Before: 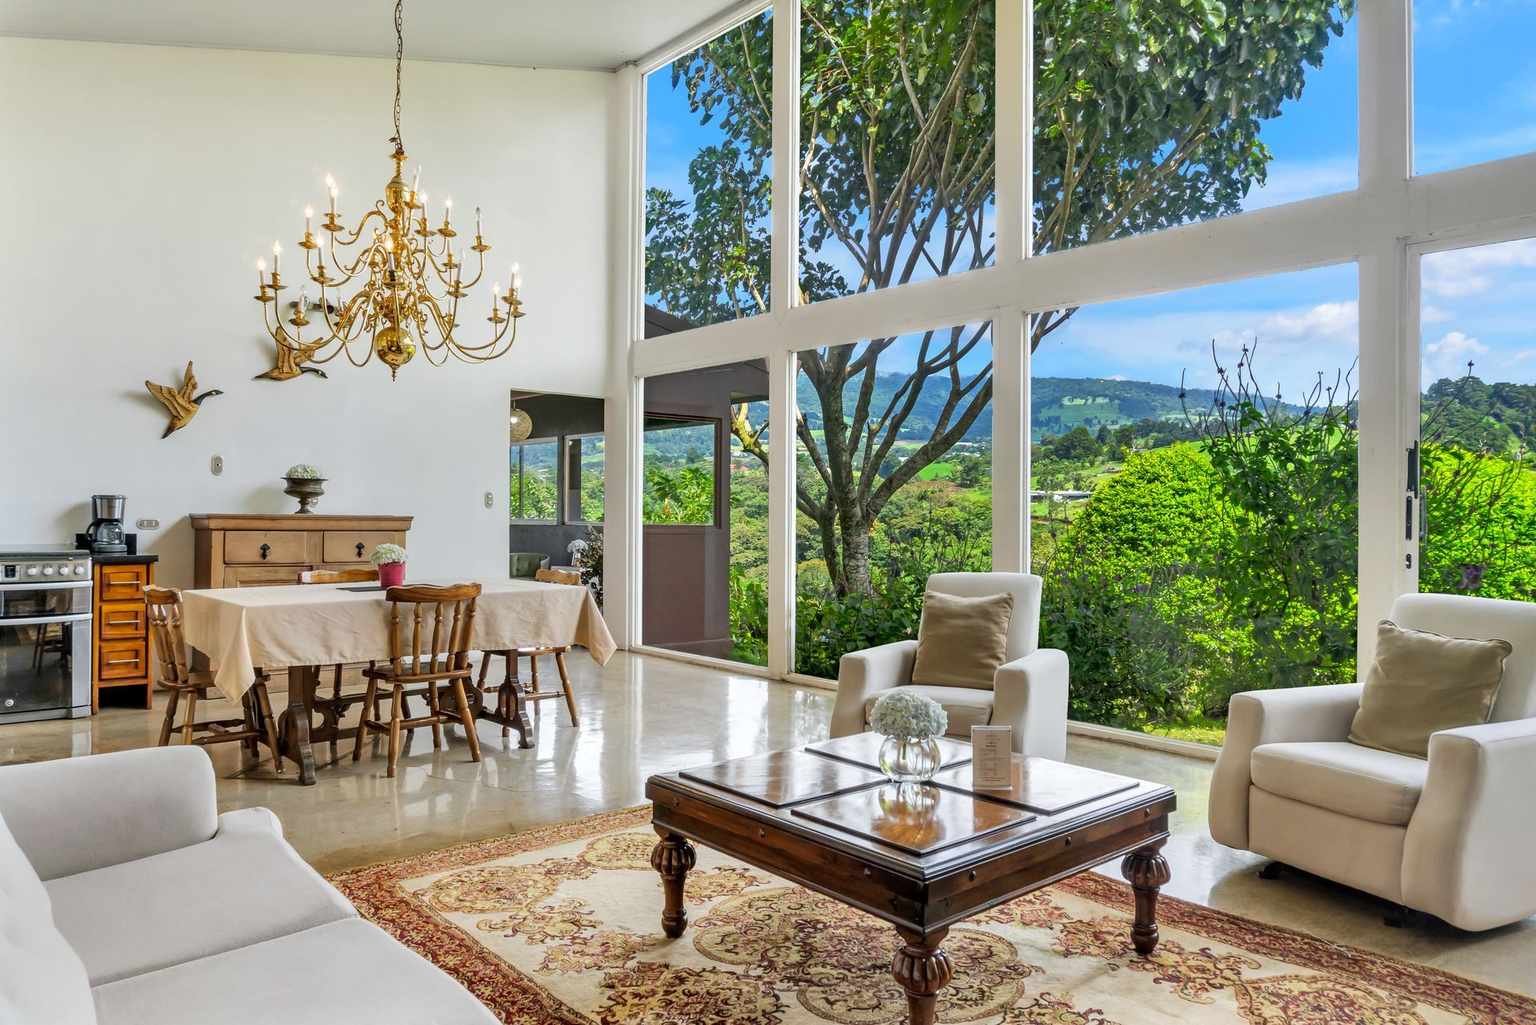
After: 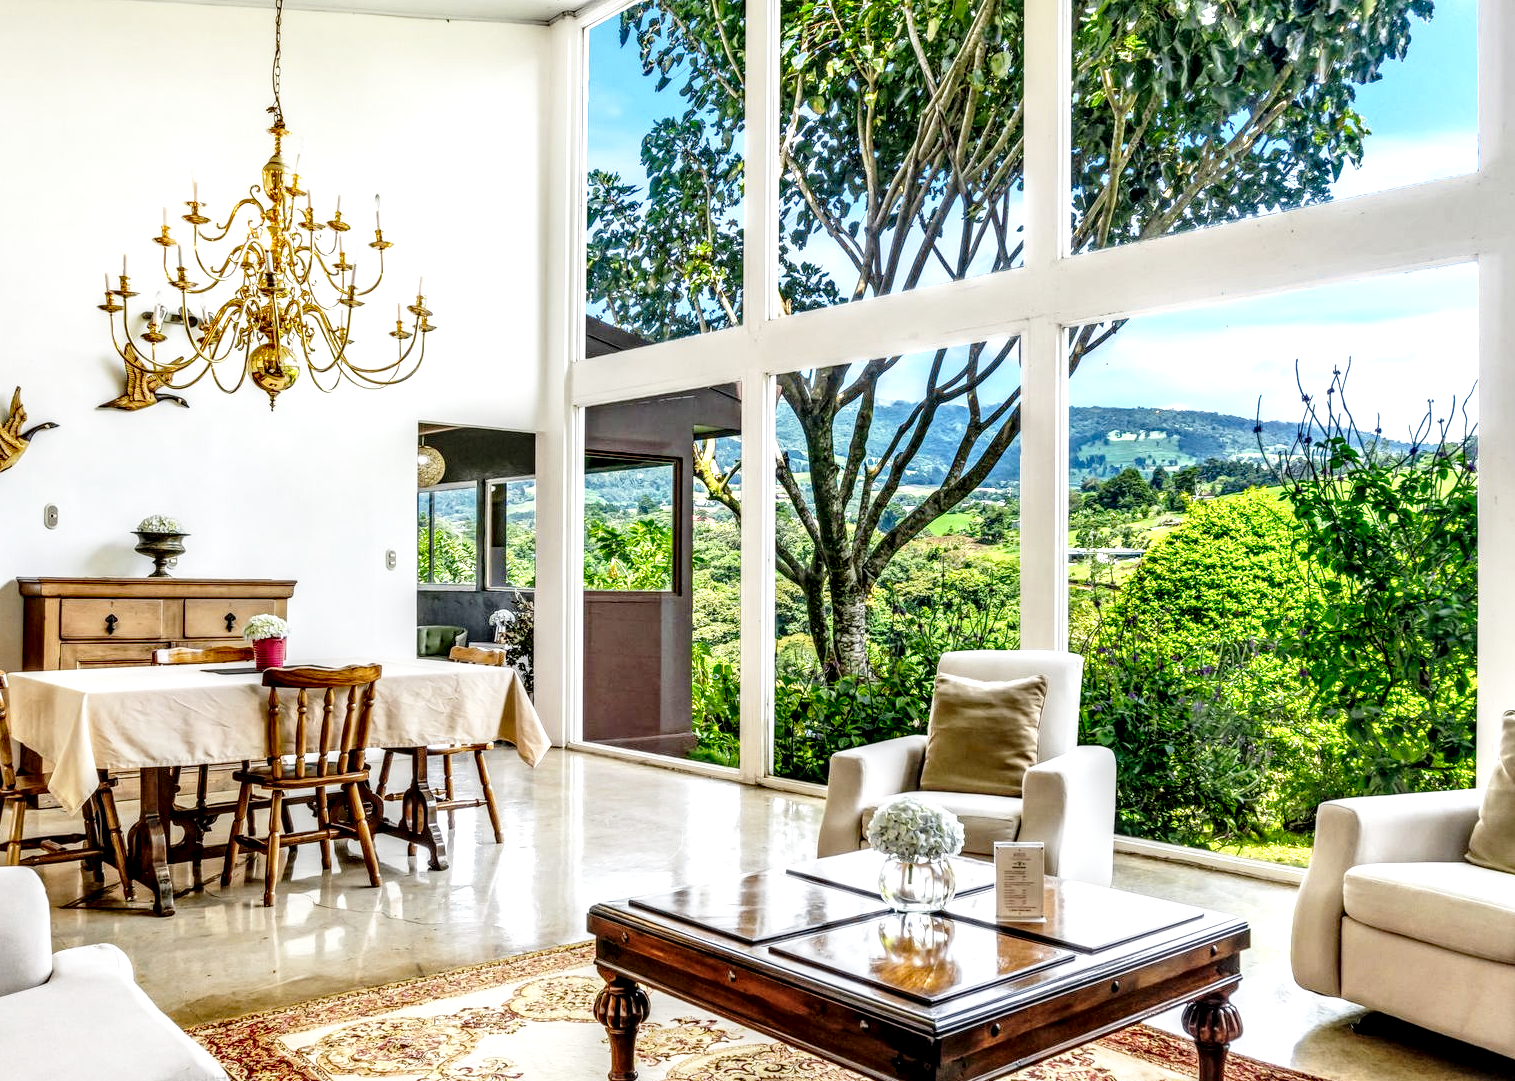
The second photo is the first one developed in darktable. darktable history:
exposure: exposure 0.125 EV, compensate exposure bias true, compensate highlight preservation false
crop: left 11.497%, top 5.144%, right 9.554%, bottom 10.402%
local contrast: highlights 16%, detail 187%
base curve: curves: ch0 [(0, 0) (0.028, 0.03) (0.121, 0.232) (0.46, 0.748) (0.859, 0.968) (1, 1)], preserve colors none
